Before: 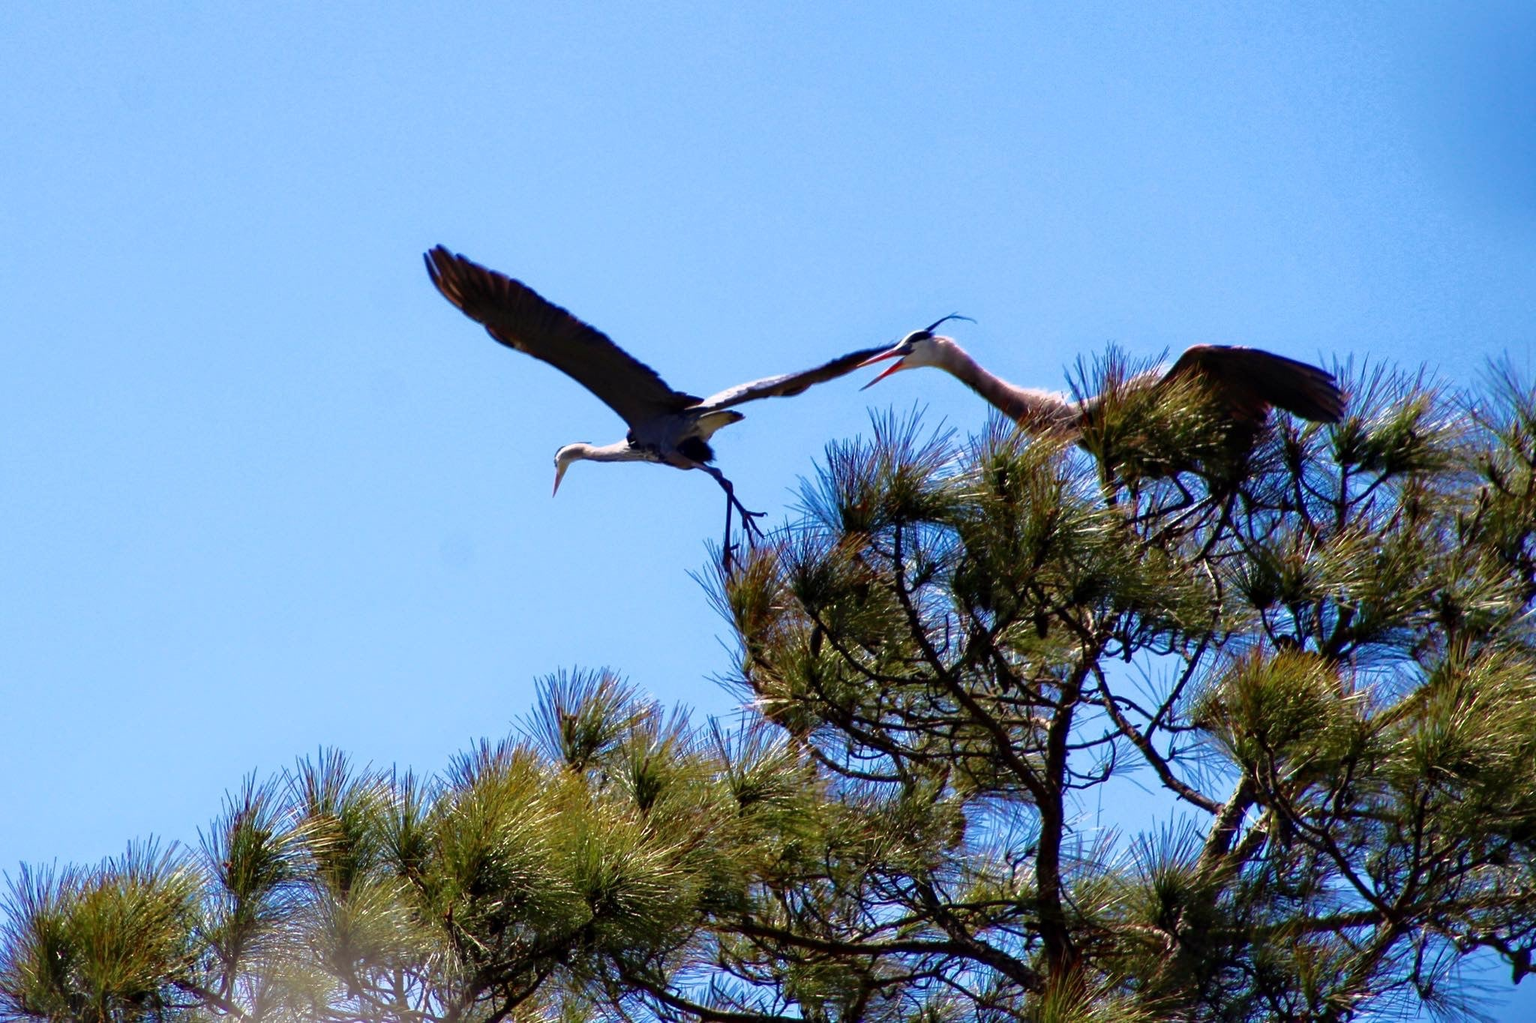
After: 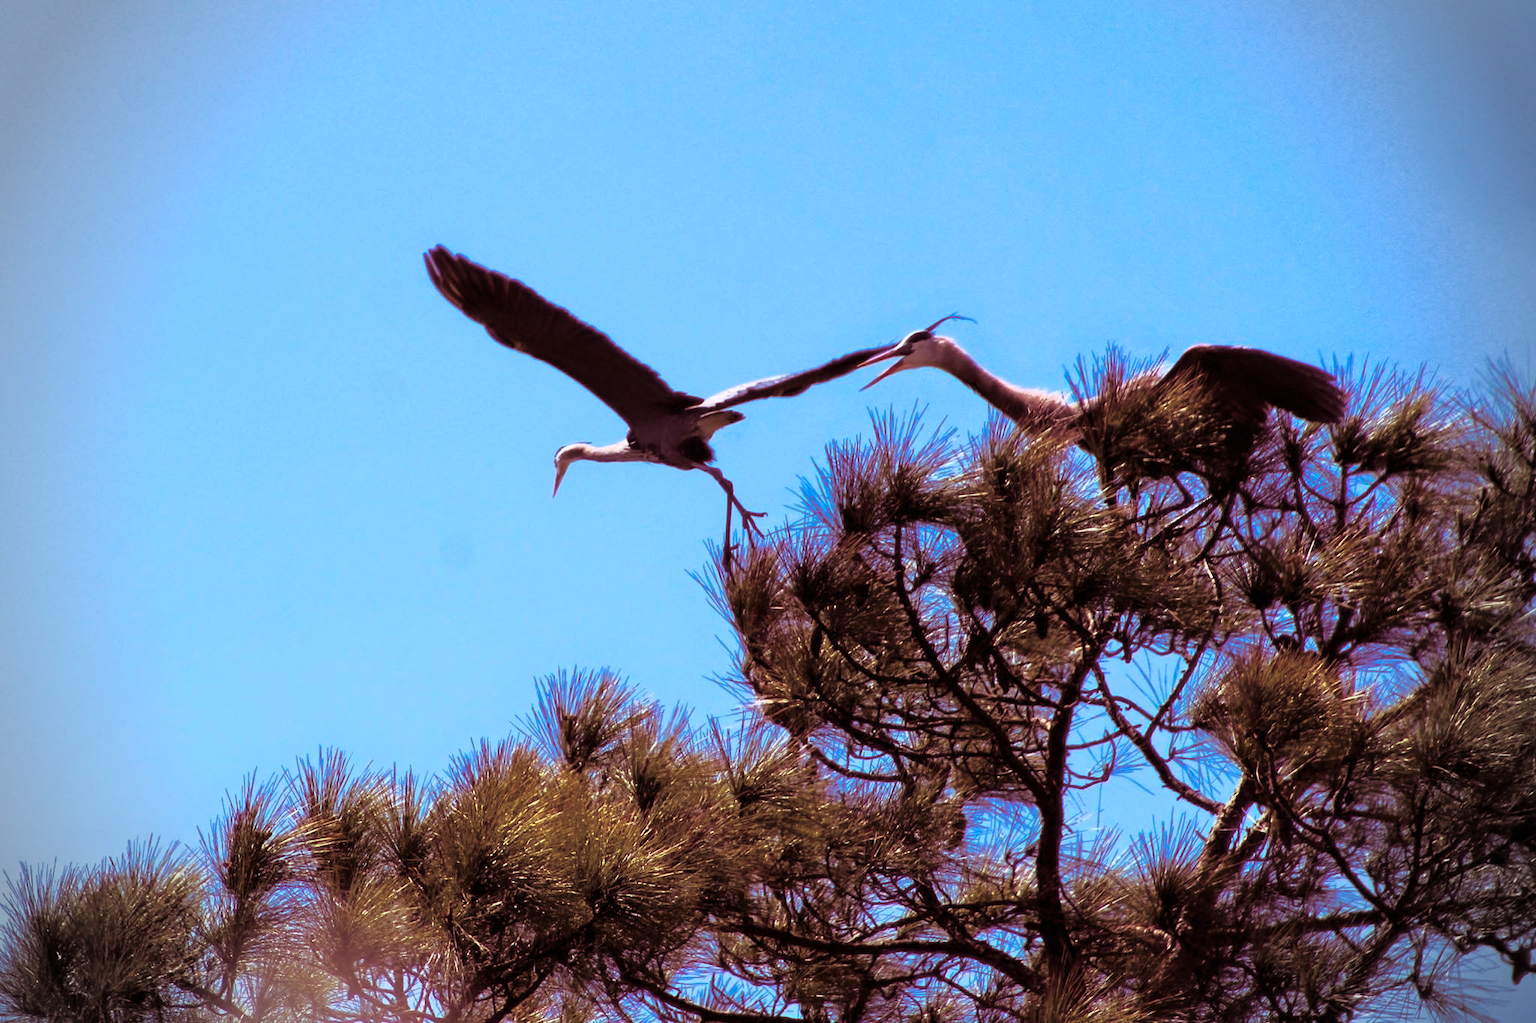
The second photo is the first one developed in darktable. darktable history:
color balance rgb: global vibrance 42.74%
vignetting: fall-off radius 31.48%, brightness -0.472
exposure: compensate highlight preservation false
split-toning: highlights › hue 187.2°, highlights › saturation 0.83, balance -68.05, compress 56.43%
